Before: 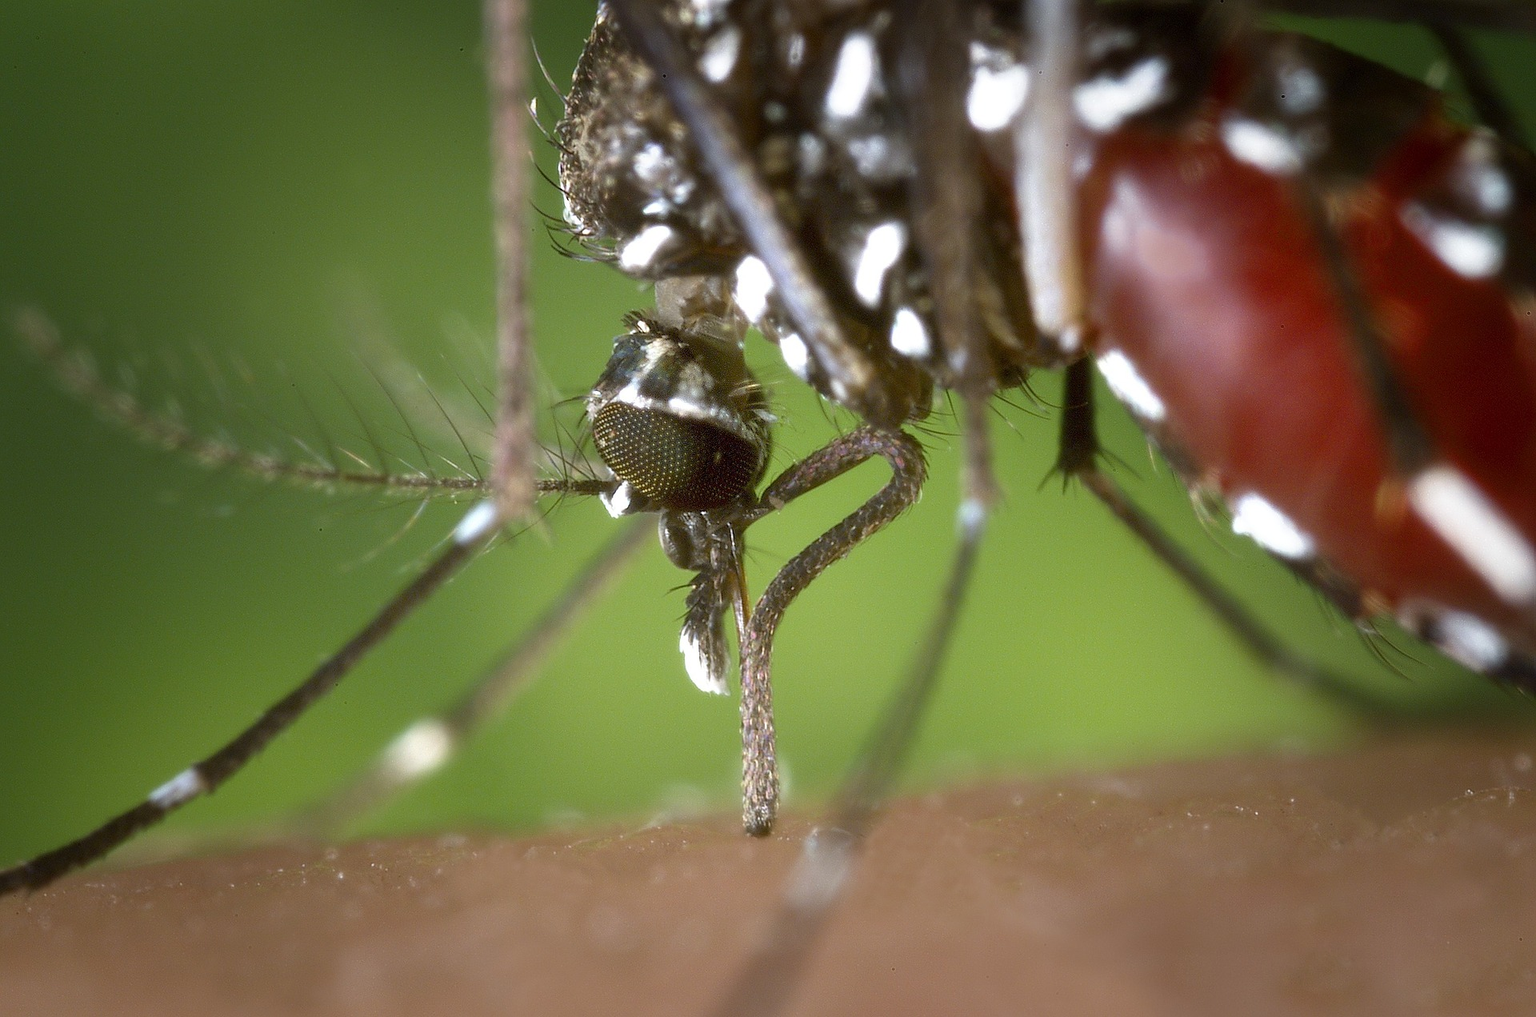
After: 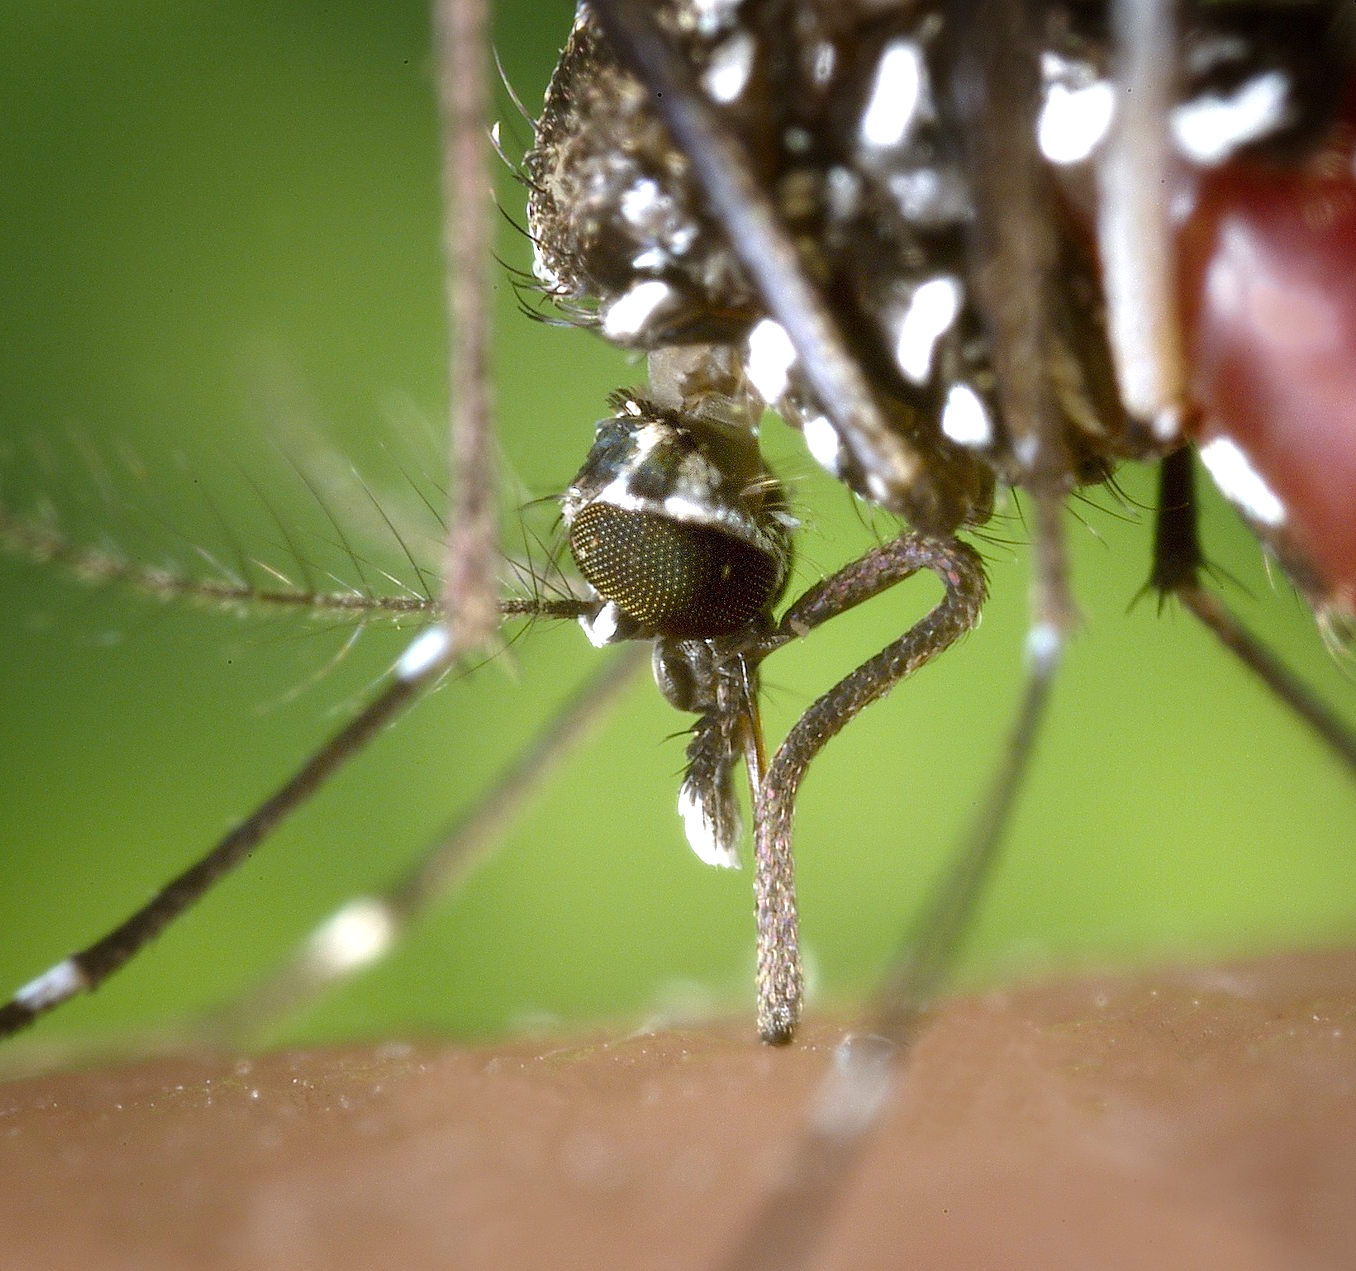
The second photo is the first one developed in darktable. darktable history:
exposure: exposure 0.374 EV, compensate highlight preservation false
crop and rotate: left 8.954%, right 20.391%
tone curve: curves: ch0 [(0, 0) (0.08, 0.056) (0.4, 0.4) (0.6, 0.612) (0.92, 0.924) (1, 1)], preserve colors none
